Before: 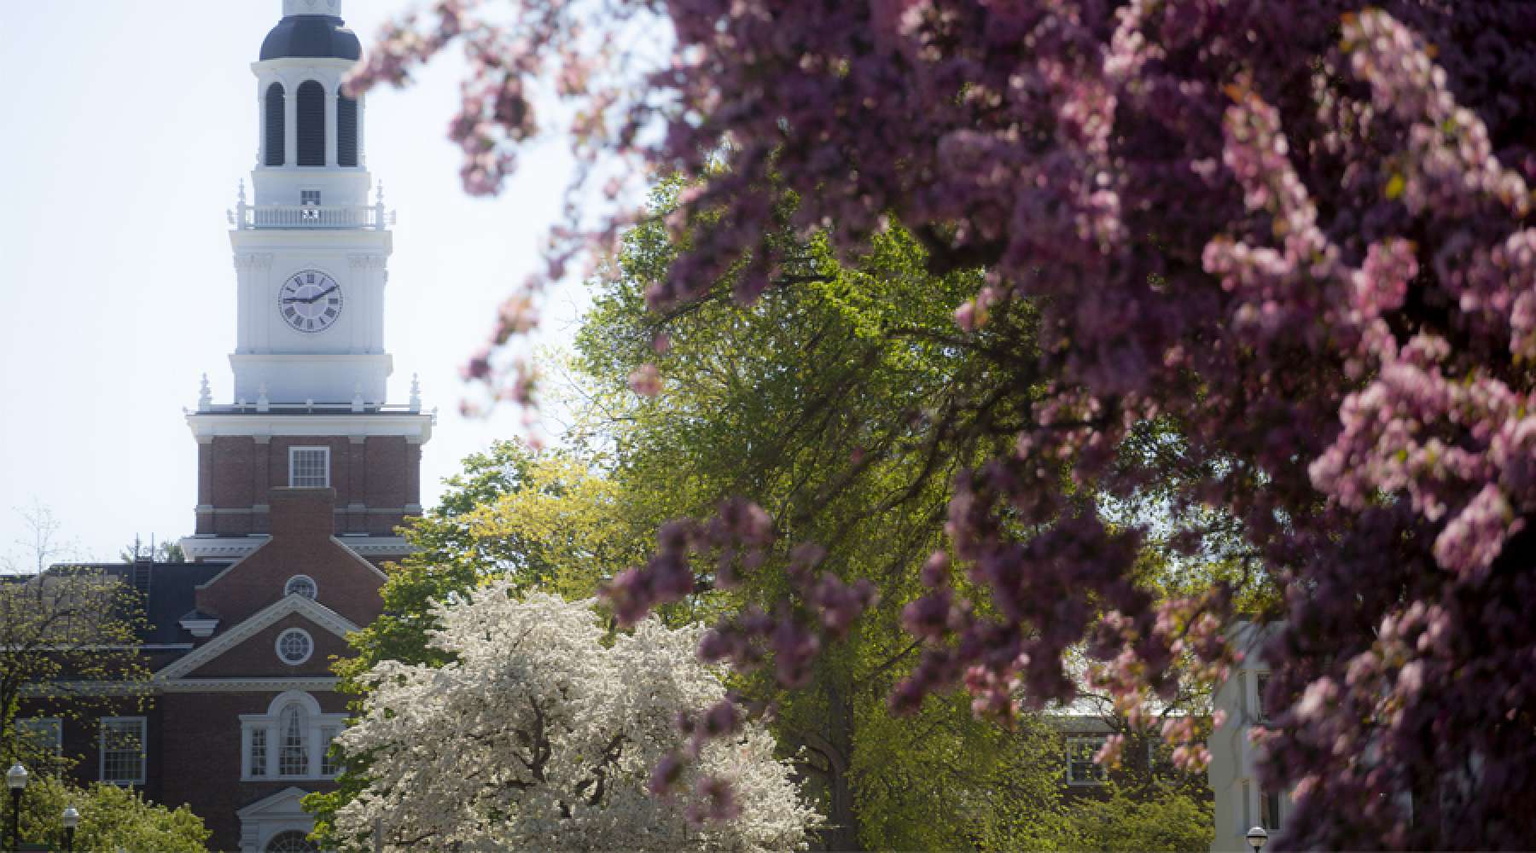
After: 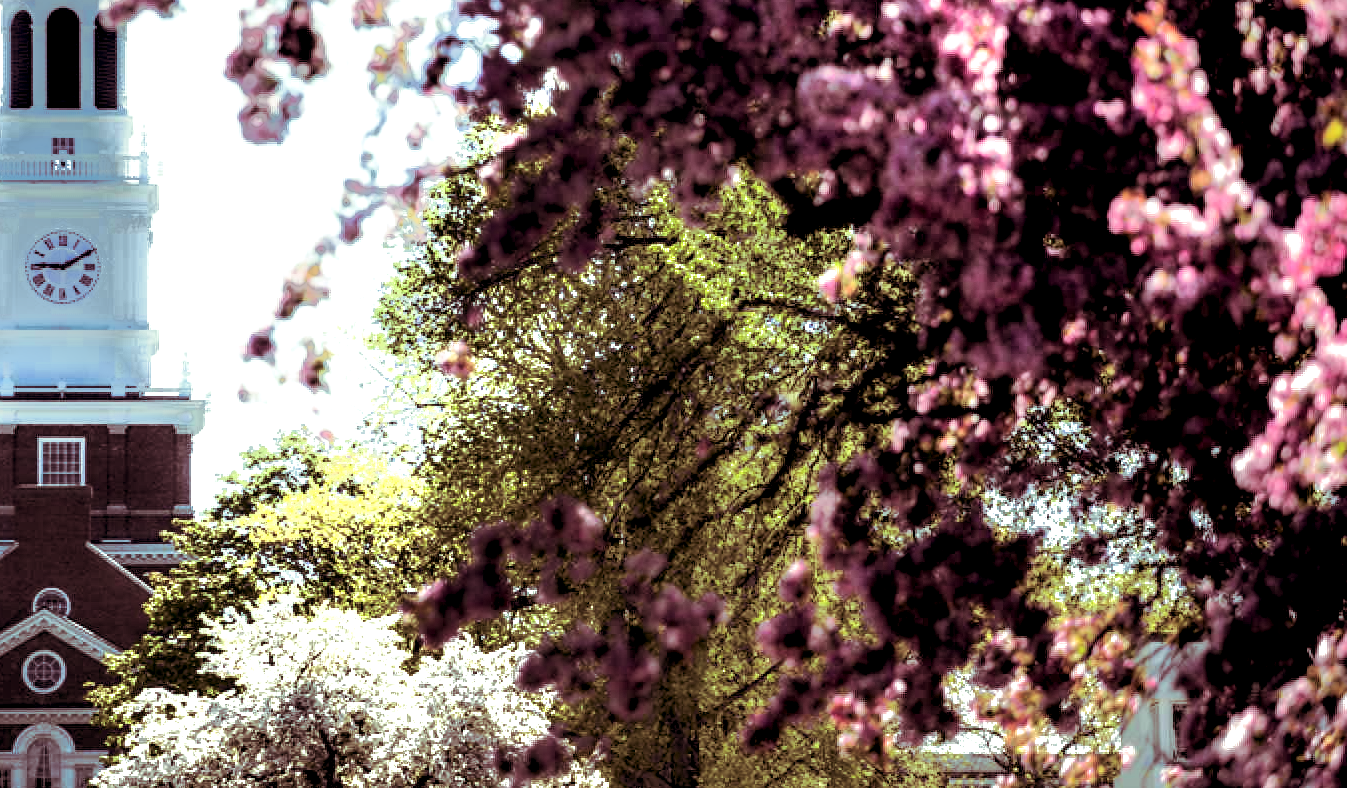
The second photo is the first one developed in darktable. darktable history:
tone curve: curves: ch0 [(0, 0) (0.105, 0.068) (0.195, 0.162) (0.283, 0.283) (0.384, 0.404) (0.485, 0.531) (0.638, 0.681) (0.795, 0.879) (1, 0.977)]; ch1 [(0, 0) (0.161, 0.092) (0.35, 0.33) (0.379, 0.401) (0.456, 0.469) (0.498, 0.503) (0.531, 0.537) (0.596, 0.621) (0.635, 0.671) (1, 1)]; ch2 [(0, 0) (0.371, 0.362) (0.437, 0.437) (0.483, 0.484) (0.53, 0.515) (0.56, 0.58) (0.622, 0.606) (1, 1)], color space Lab, independent channels, preserve colors none
split-toning: on, module defaults
exposure: exposure 0.29 EV, compensate highlight preservation false
color correction: highlights a* -7.33, highlights b* 1.26, shadows a* -3.55, saturation 1.4
crop: left 16.768%, top 8.653%, right 8.362%, bottom 12.485%
tone equalizer: -7 EV -0.63 EV, -6 EV 1 EV, -5 EV -0.45 EV, -4 EV 0.43 EV, -3 EV 0.41 EV, -2 EV 0.15 EV, -1 EV -0.15 EV, +0 EV -0.39 EV, smoothing diameter 25%, edges refinement/feathering 10, preserve details guided filter
local contrast: shadows 185%, detail 225%
